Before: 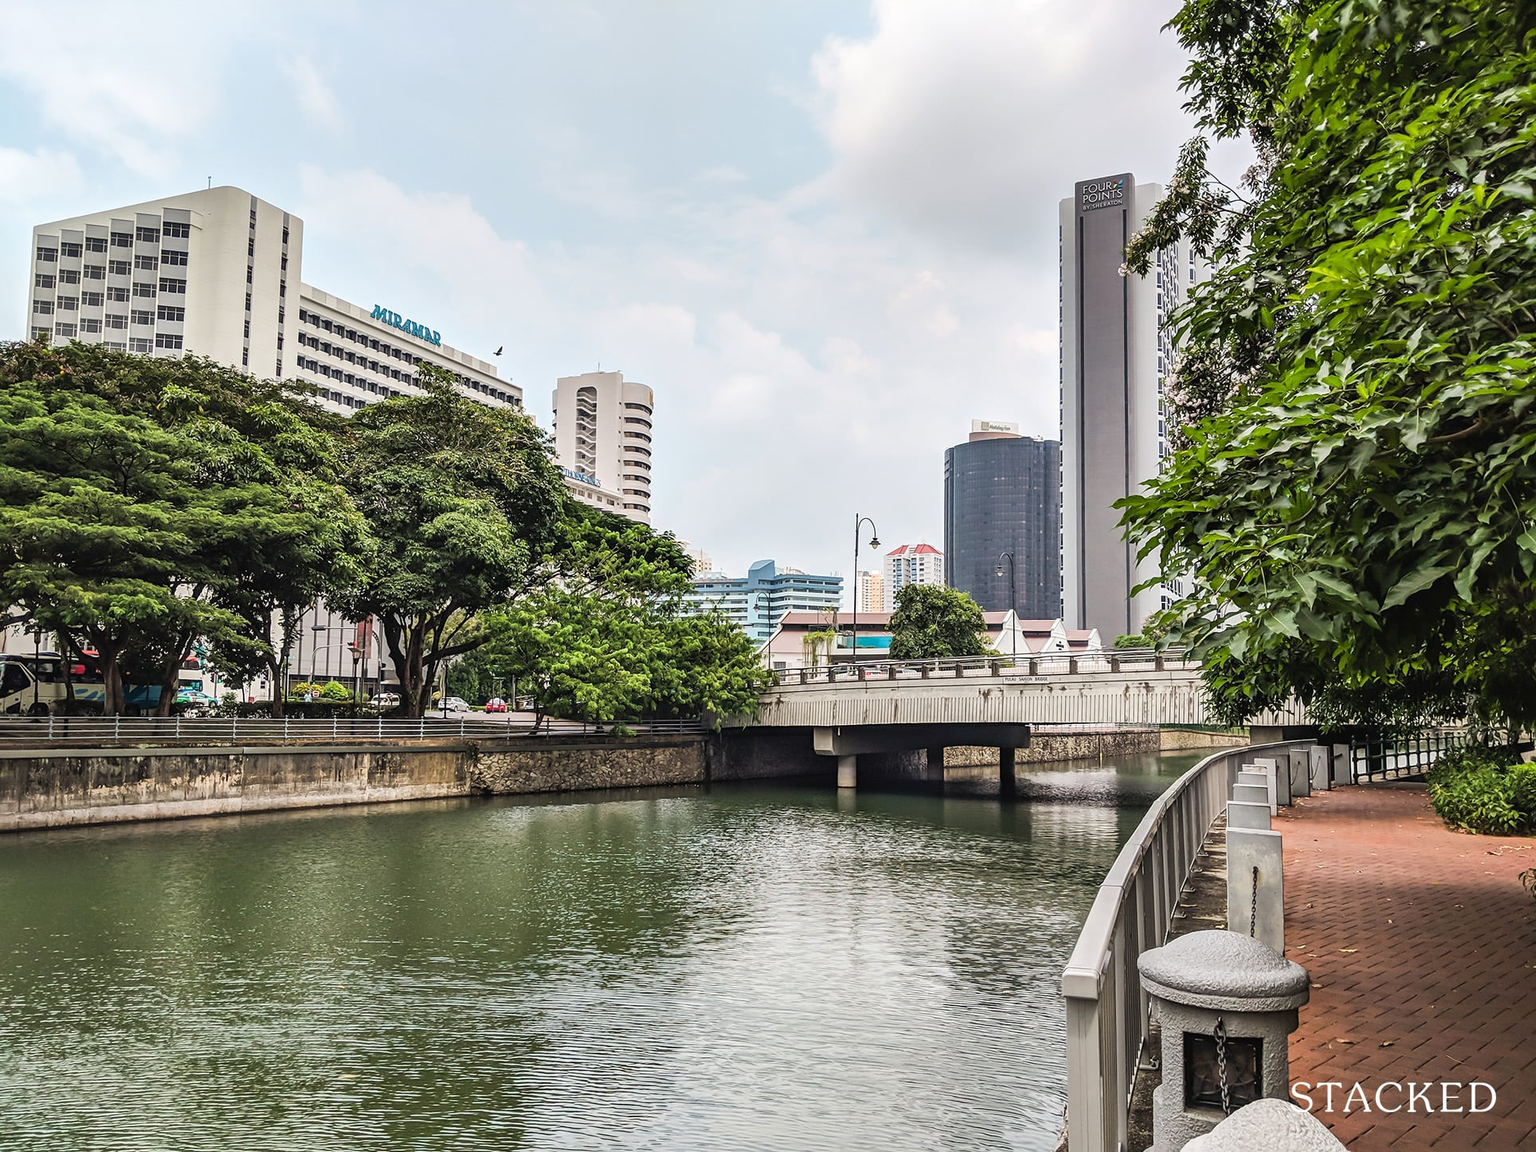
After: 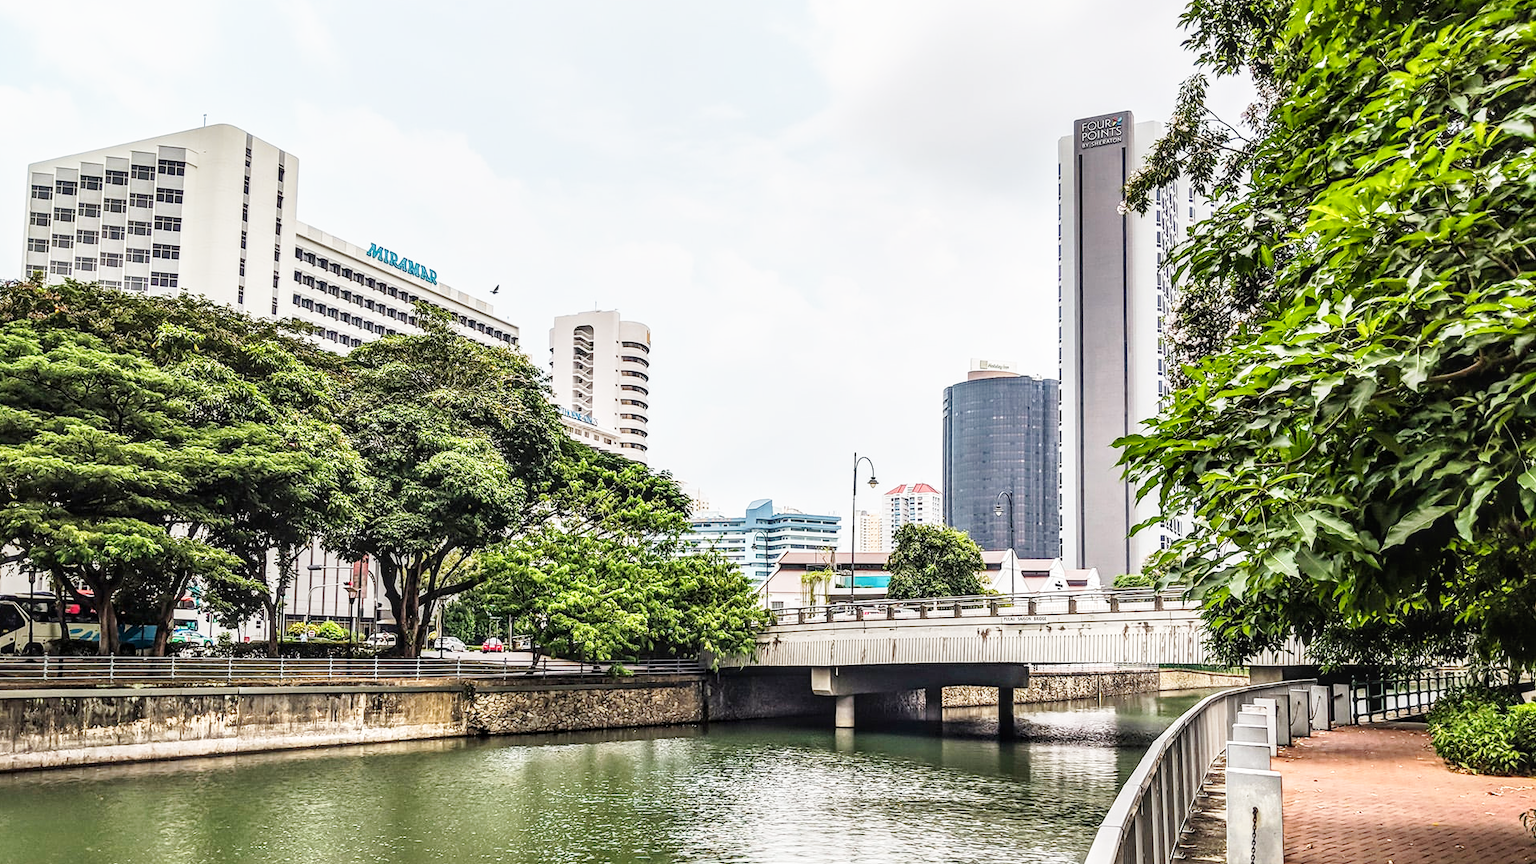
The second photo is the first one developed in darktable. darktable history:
local contrast: on, module defaults
crop: left 0.387%, top 5.469%, bottom 19.809%
base curve: curves: ch0 [(0, 0) (0.005, 0.002) (0.15, 0.3) (0.4, 0.7) (0.75, 0.95) (1, 1)], preserve colors none
